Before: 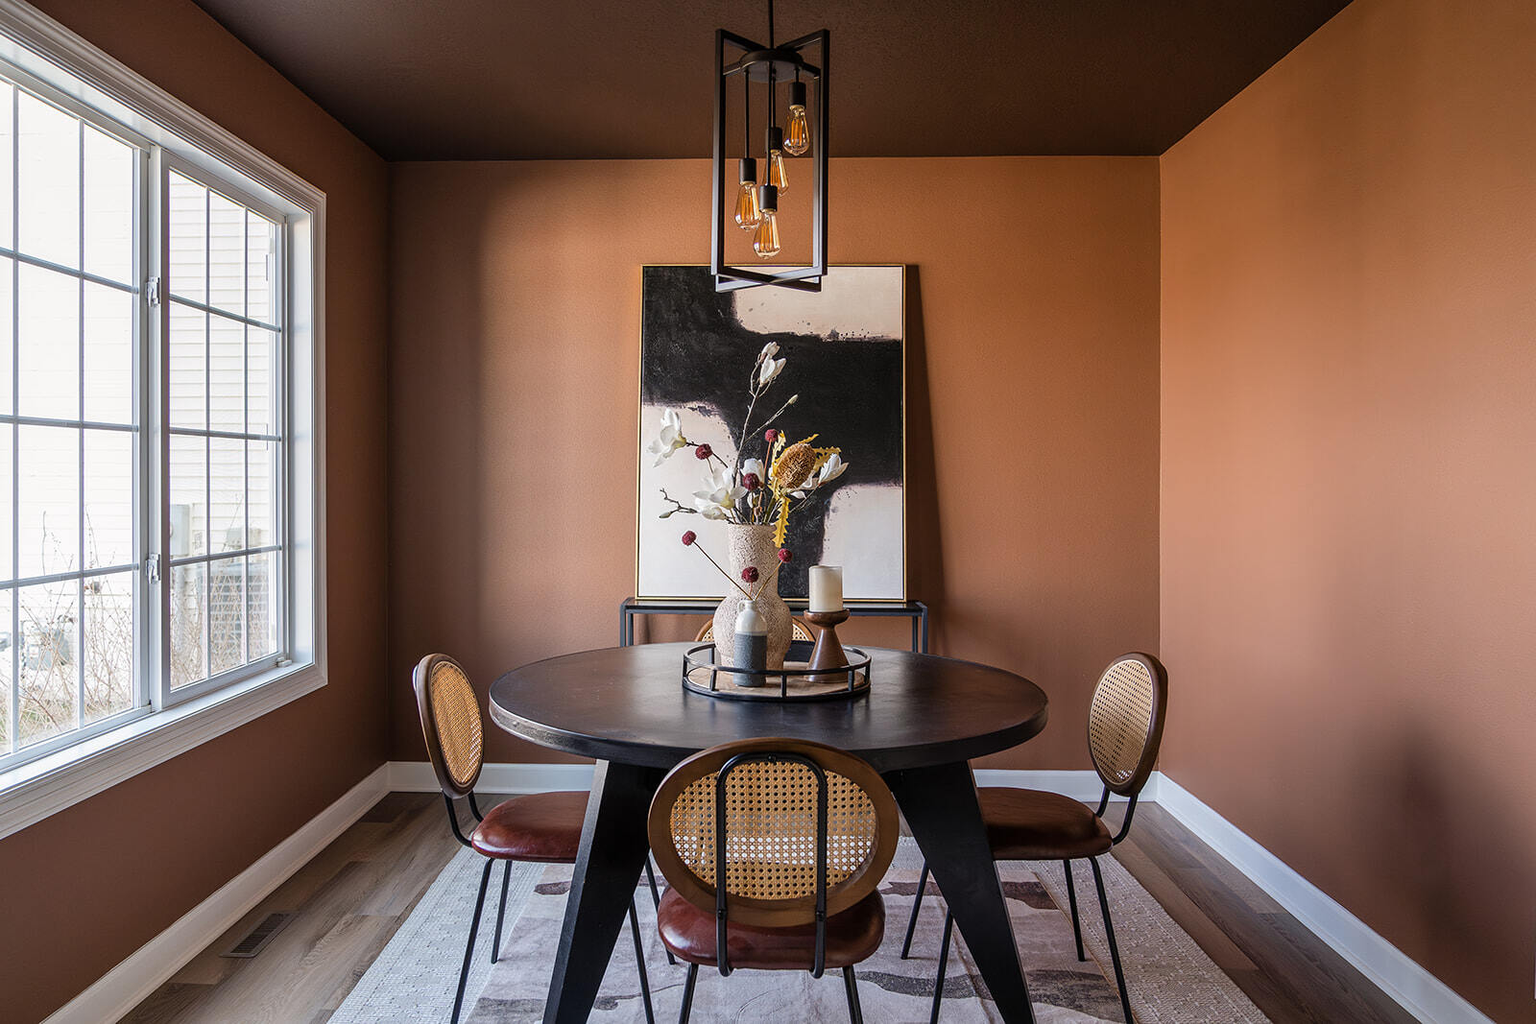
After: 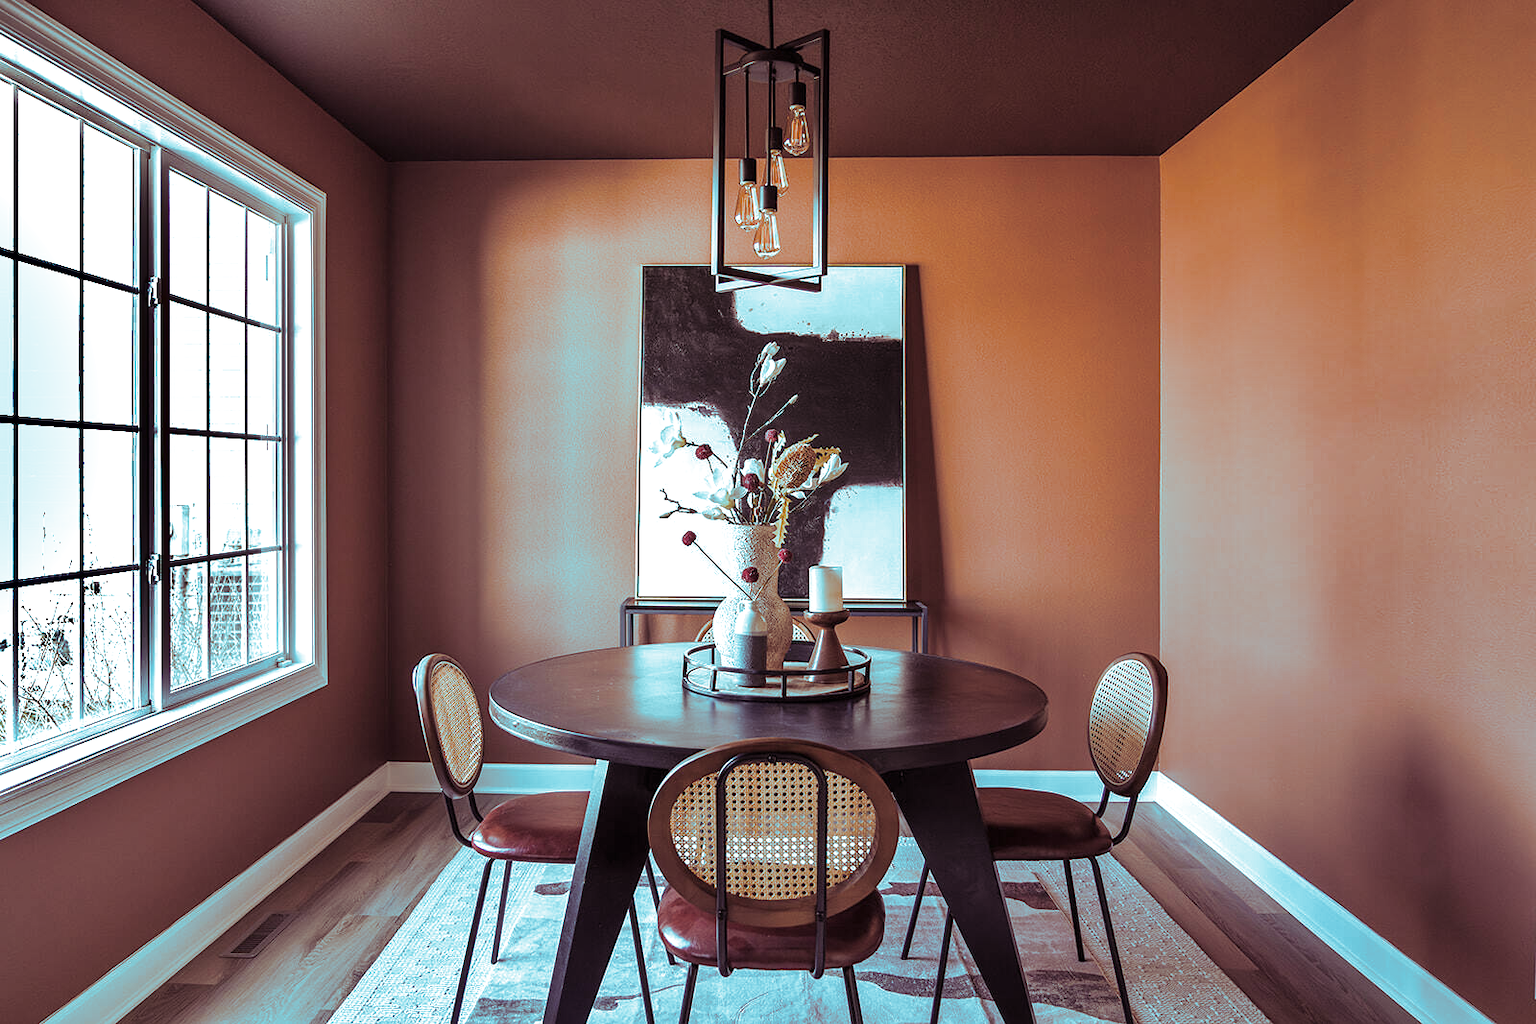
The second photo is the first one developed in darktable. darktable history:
shadows and highlights: shadows 20.91, highlights -82.73, soften with gaussian
exposure: black level correction 0, exposure 0.6 EV, compensate highlight preservation false
split-toning: shadows › hue 327.6°, highlights › hue 198°, highlights › saturation 0.55, balance -21.25, compress 0%
